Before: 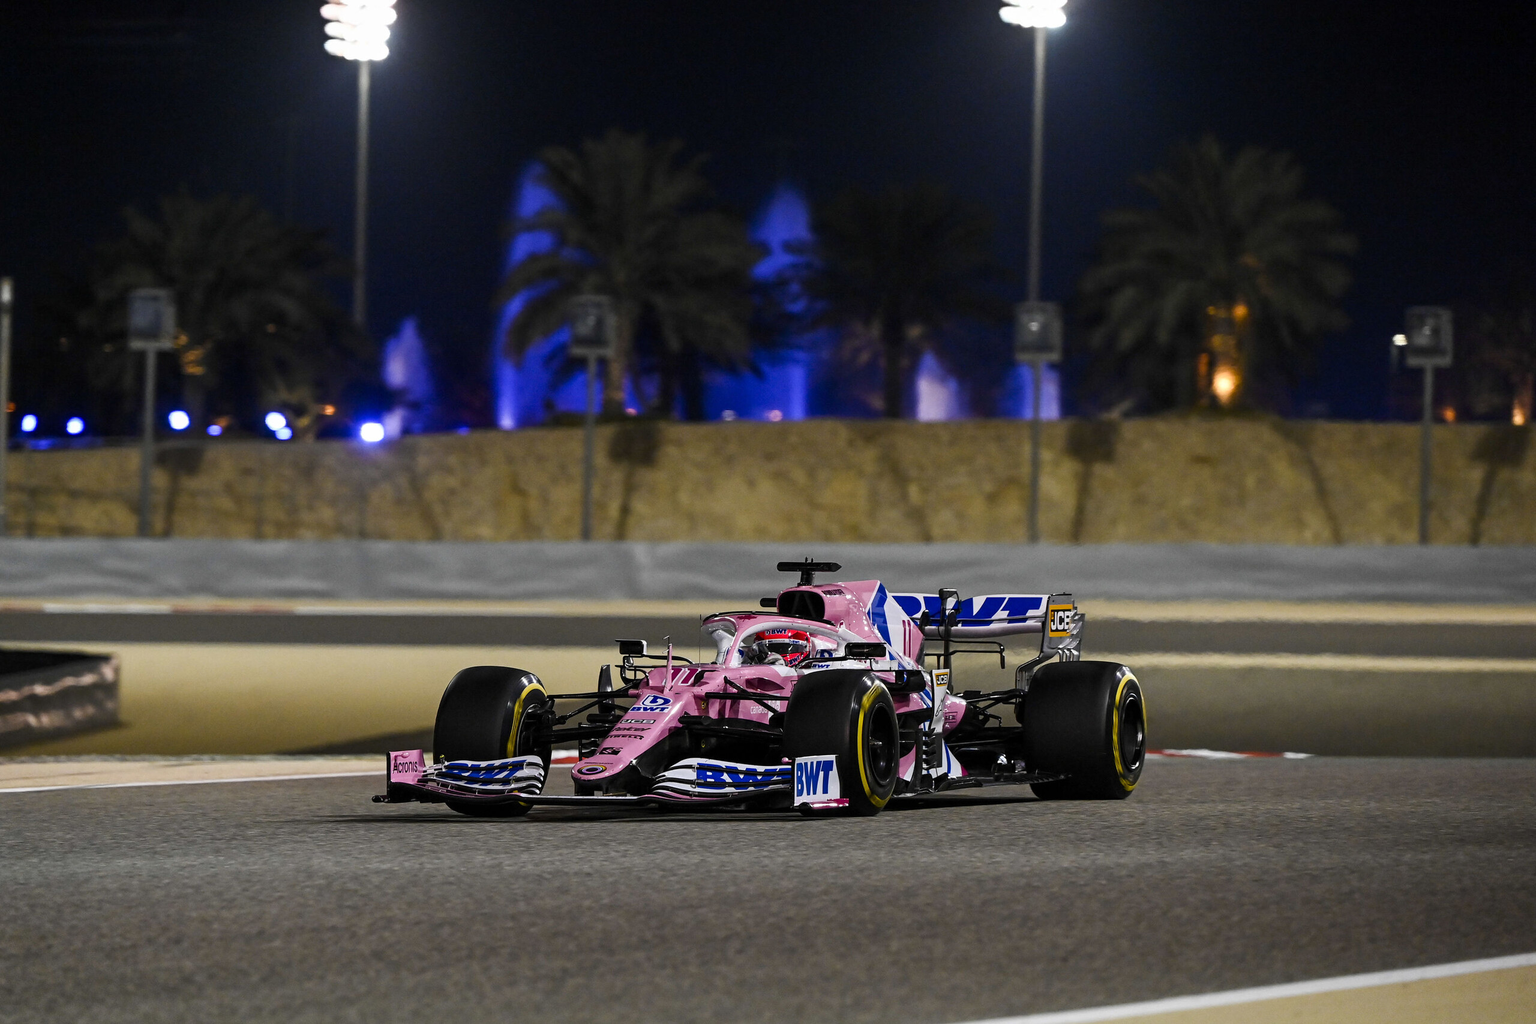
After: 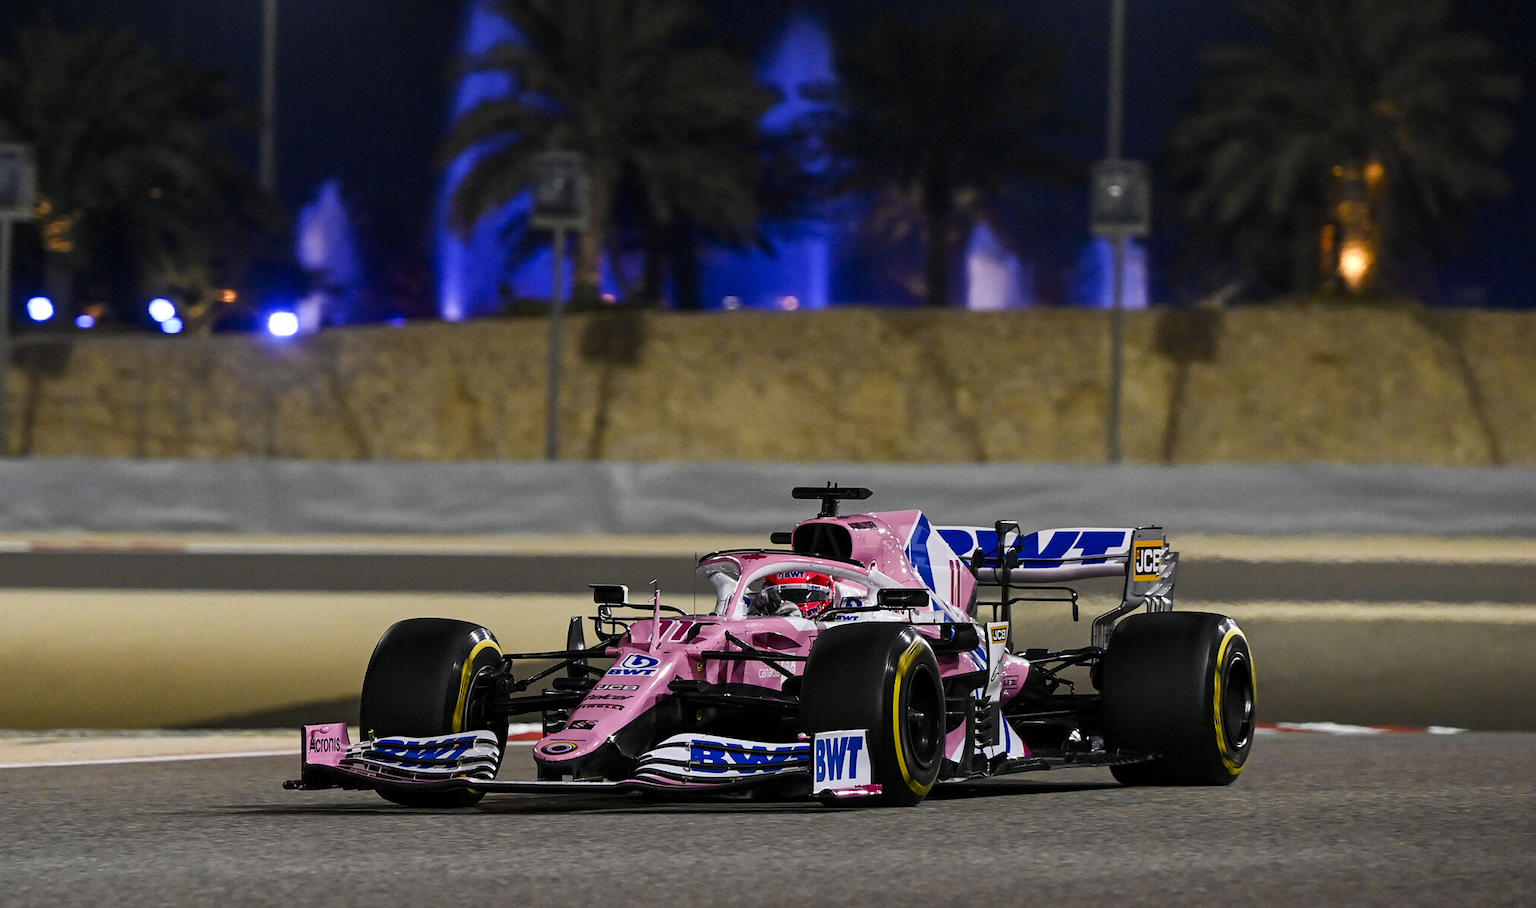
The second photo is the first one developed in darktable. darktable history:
crop: left 9.578%, top 17.066%, right 10.828%, bottom 12.305%
